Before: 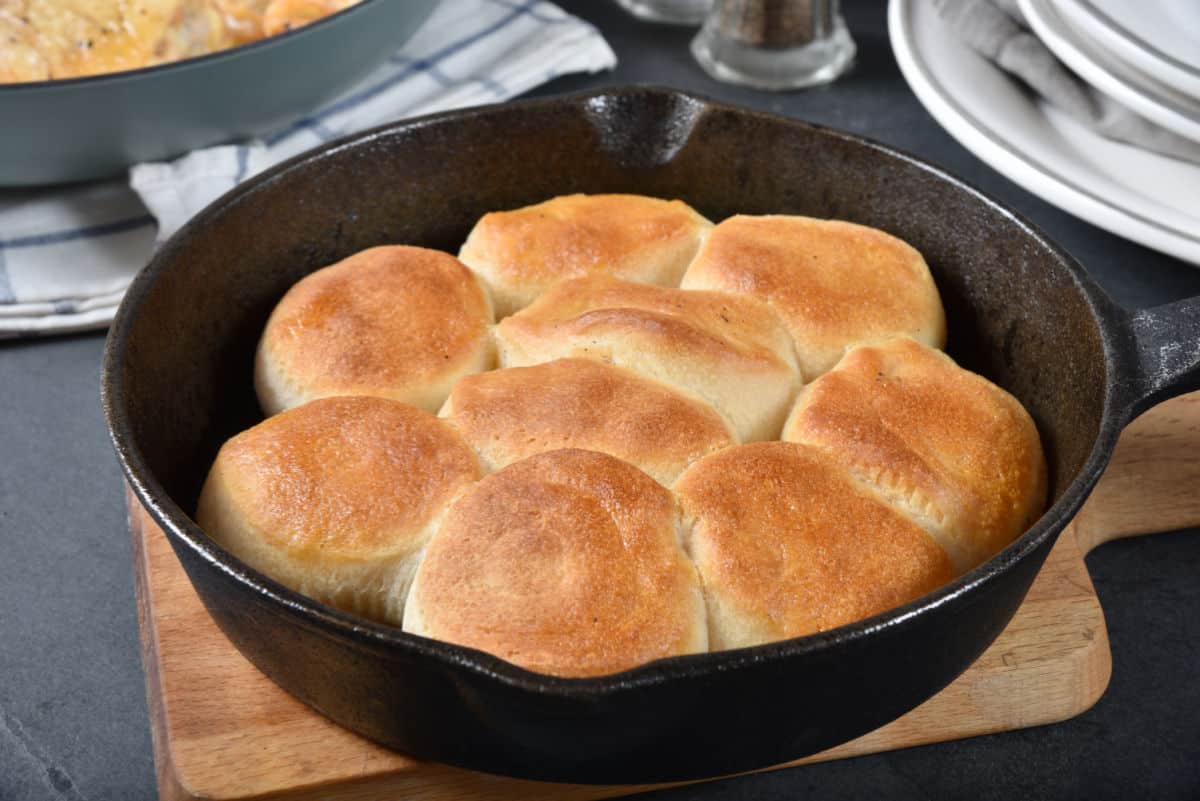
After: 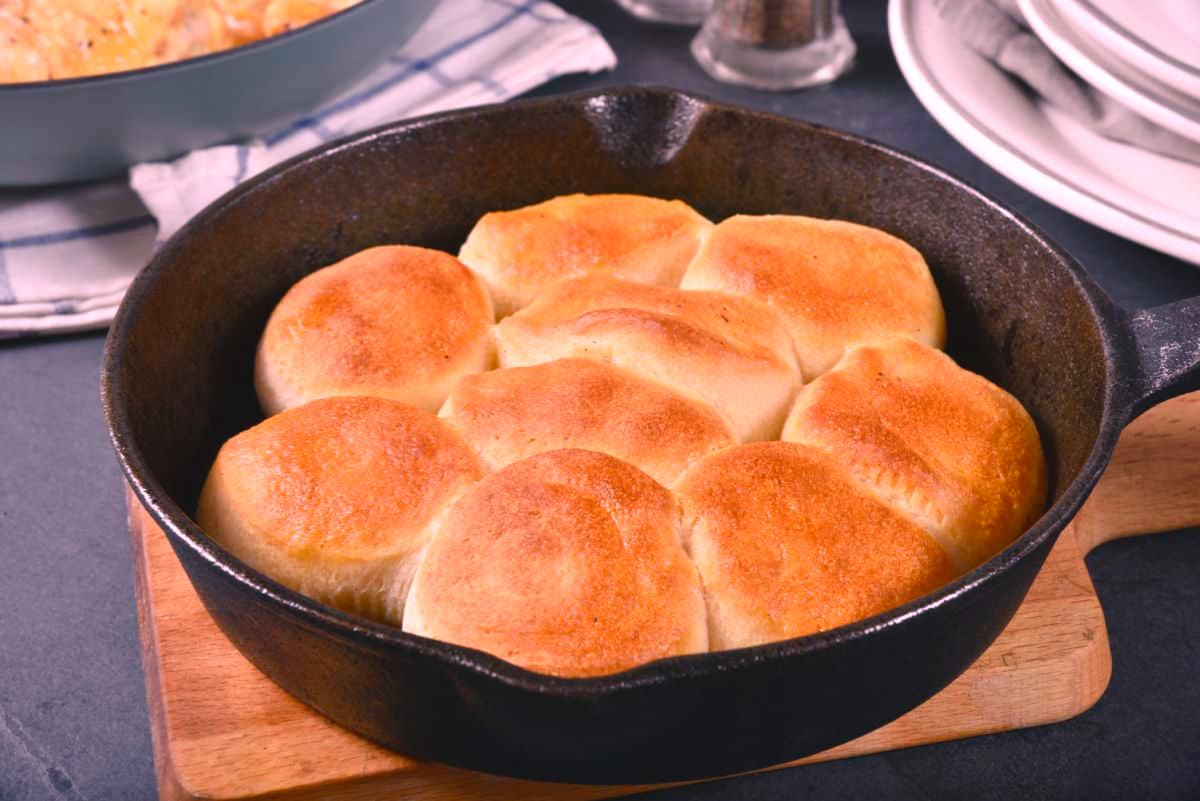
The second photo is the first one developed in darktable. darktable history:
color balance rgb: shadows lift › chroma 2%, shadows lift › hue 219.6°, power › hue 313.2°, highlights gain › chroma 3%, highlights gain › hue 75.6°, global offset › luminance 0.5%, perceptual saturation grading › global saturation 15.33%, perceptual saturation grading › highlights -19.33%, perceptual saturation grading › shadows 20%, global vibrance 20%
white balance: red 1.188, blue 1.11
